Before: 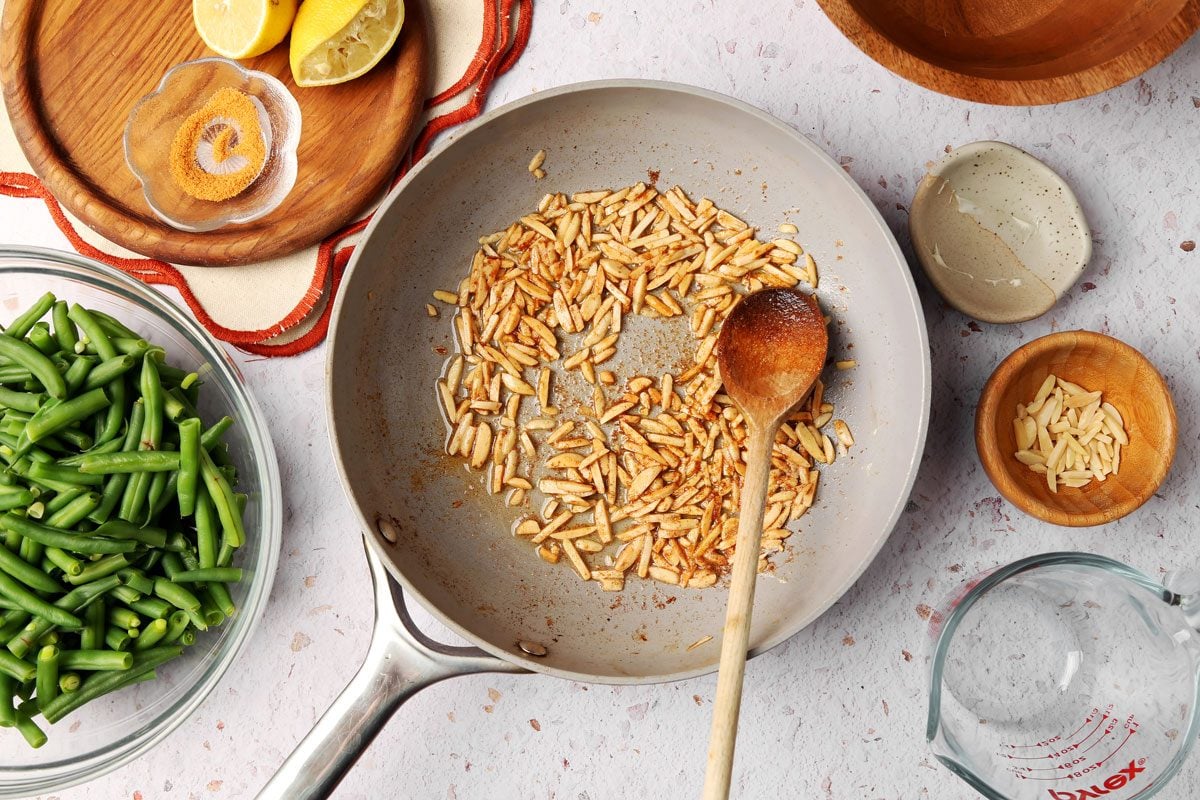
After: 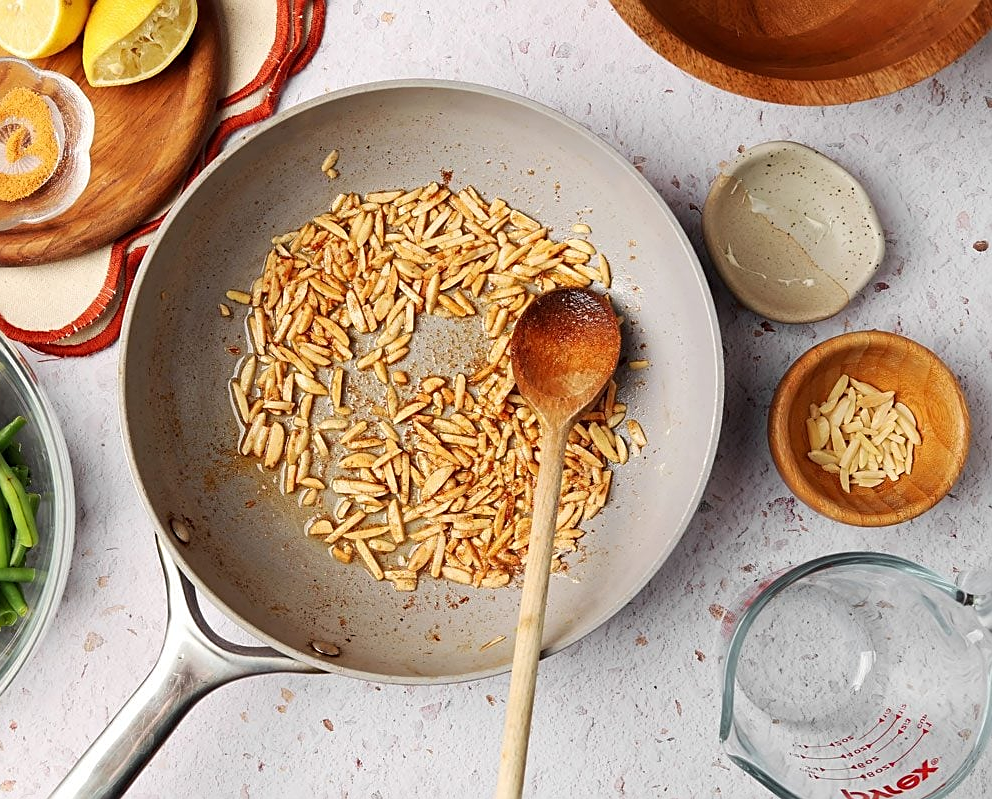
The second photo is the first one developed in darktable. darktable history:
crop: left 17.306%, bottom 0.04%
sharpen: on, module defaults
